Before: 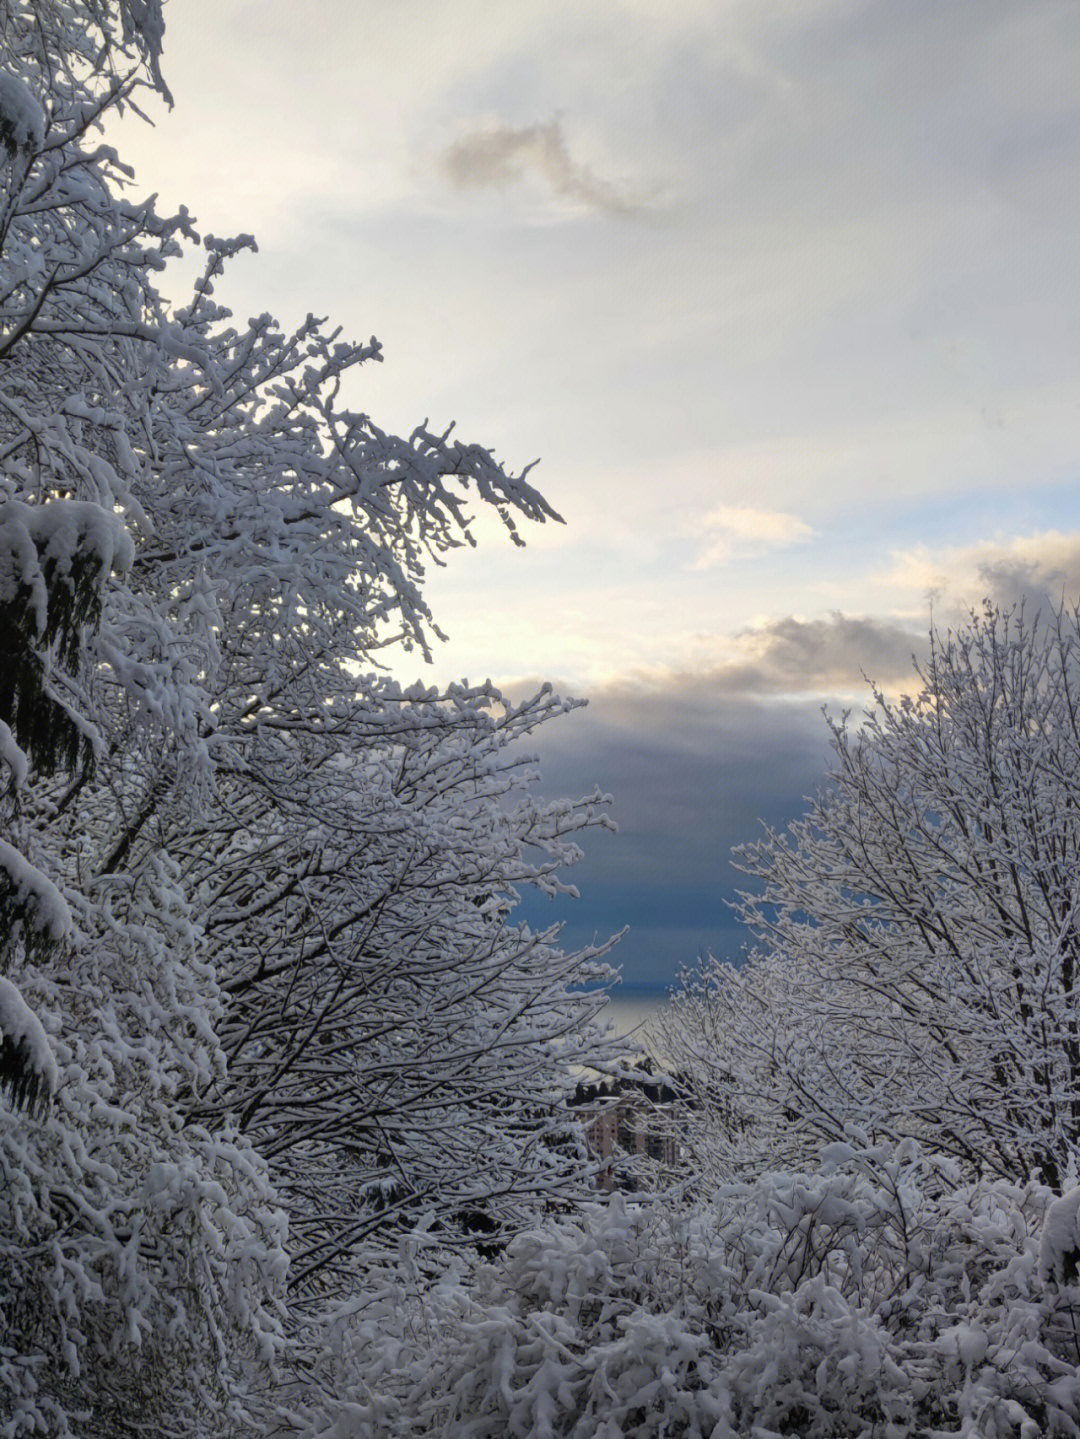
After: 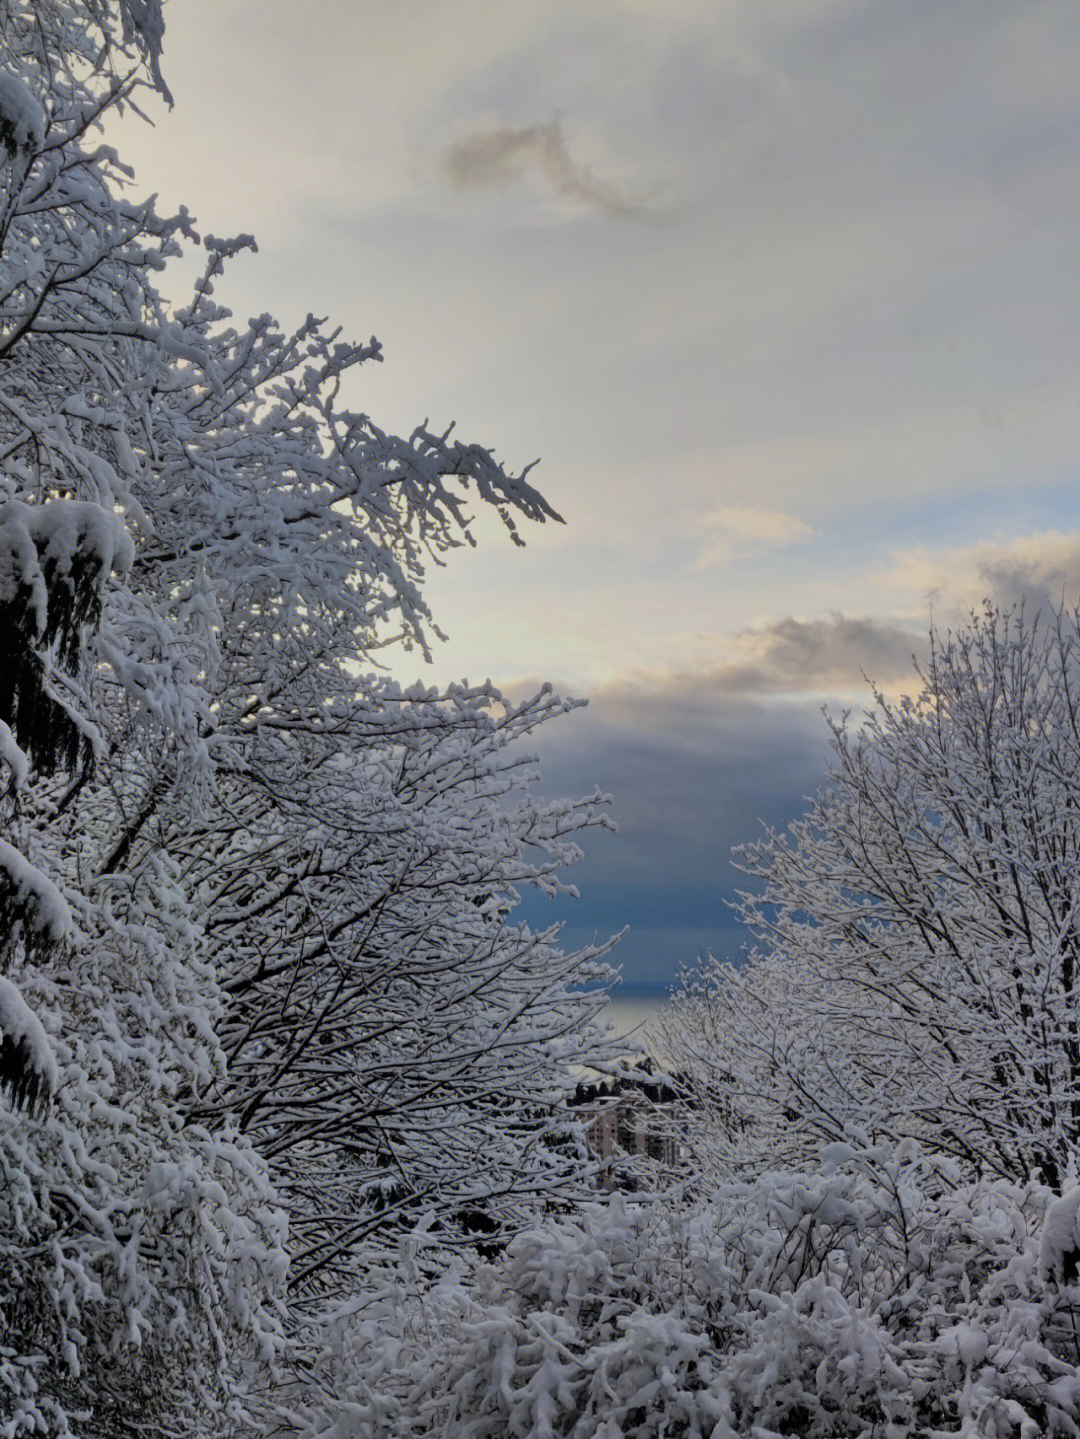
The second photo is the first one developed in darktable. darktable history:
shadows and highlights: soften with gaussian
filmic rgb: black relative exposure -7.65 EV, white relative exposure 4.56 EV, threshold 2.95 EV, hardness 3.61, color science v6 (2022), iterations of high-quality reconstruction 0, enable highlight reconstruction true
